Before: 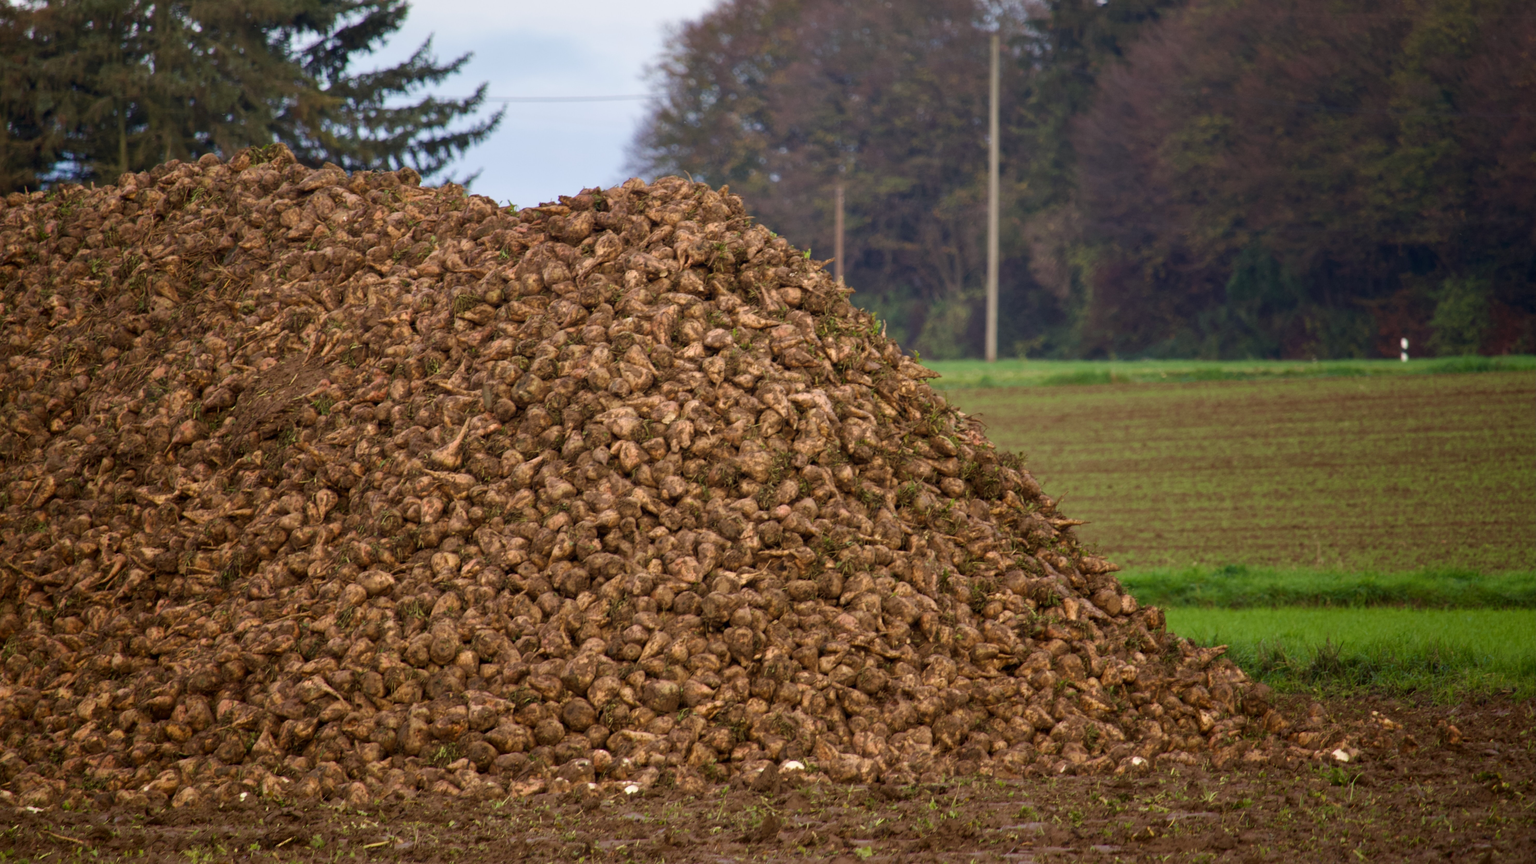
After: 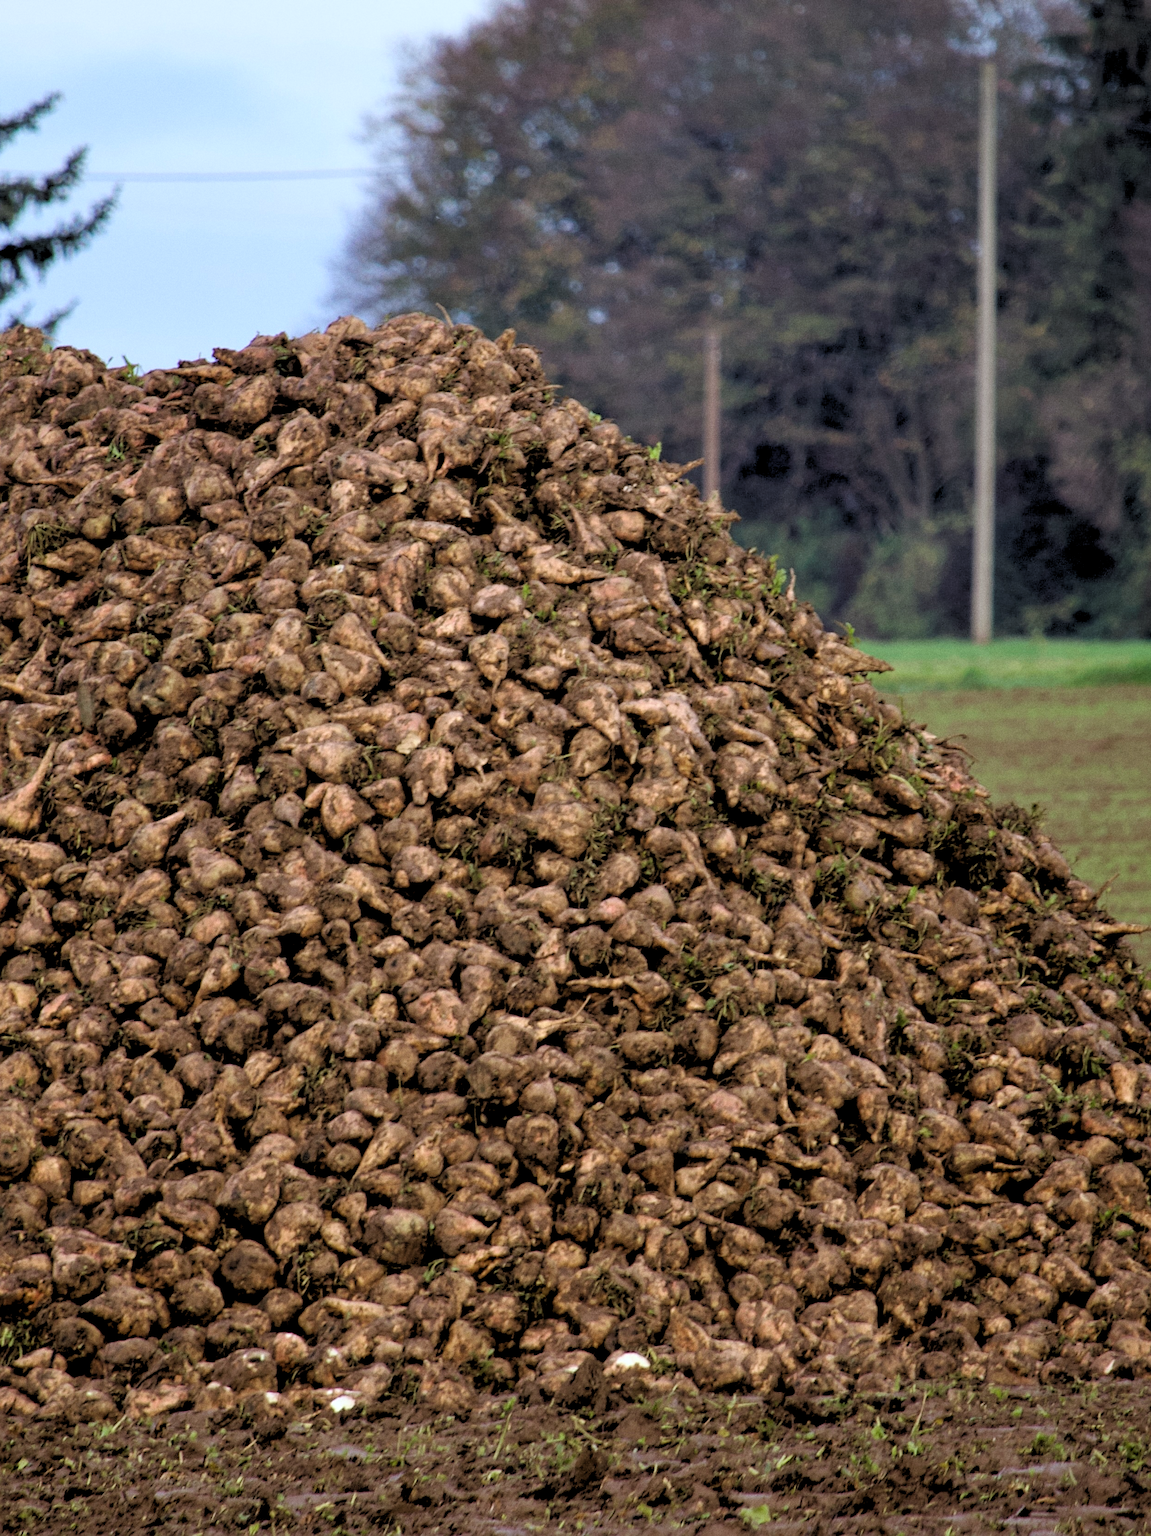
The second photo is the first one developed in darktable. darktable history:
grain: coarseness 0.09 ISO
crop: left 28.583%, right 29.231%
rgb levels: levels [[0.029, 0.461, 0.922], [0, 0.5, 1], [0, 0.5, 1]]
sharpen: on, module defaults
color calibration: illuminant custom, x 0.368, y 0.373, temperature 4330.32 K
